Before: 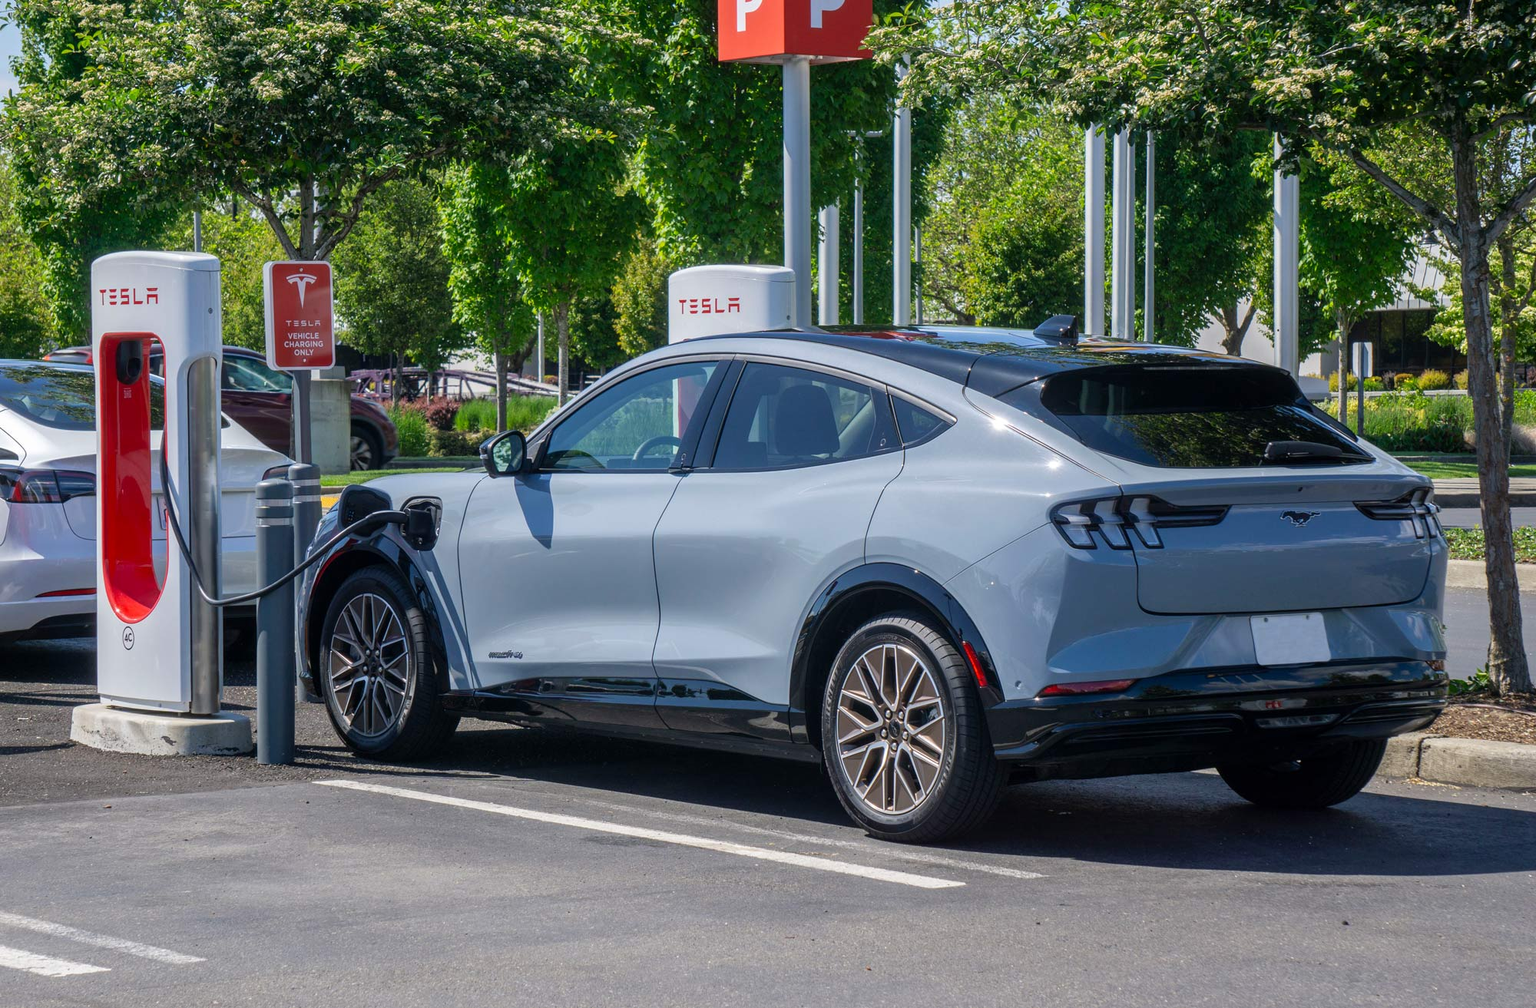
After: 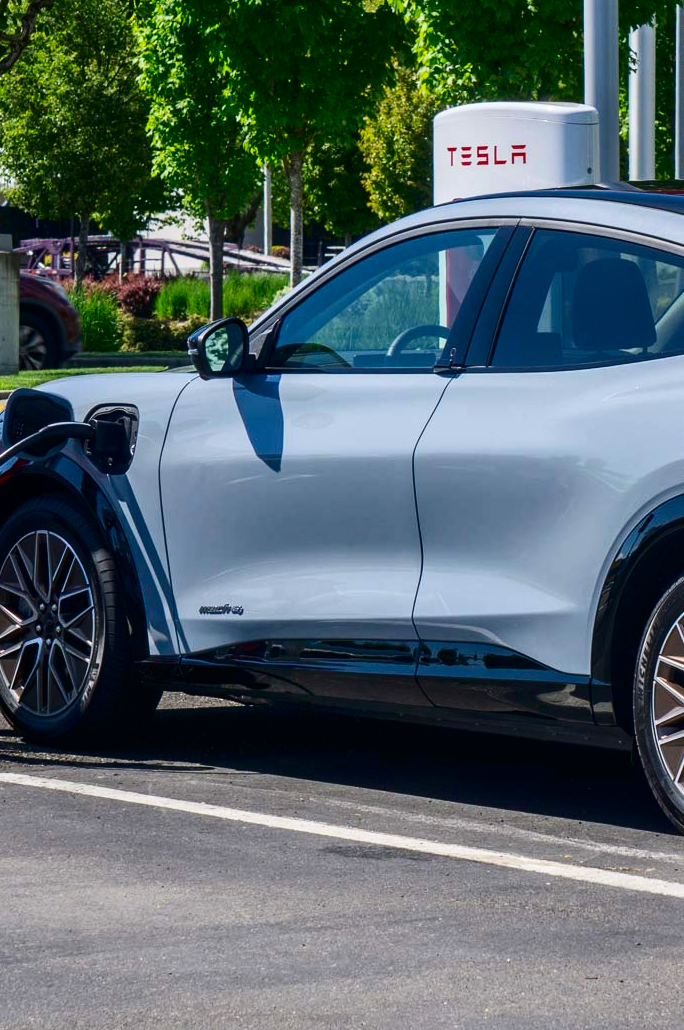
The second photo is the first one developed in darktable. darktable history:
shadows and highlights: shadows 33.37, highlights -47.67, compress 49.81%, soften with gaussian
crop and rotate: left 21.865%, top 18.543%, right 43.886%, bottom 2.969%
contrast brightness saturation: contrast 0.21, brightness -0.104, saturation 0.205
